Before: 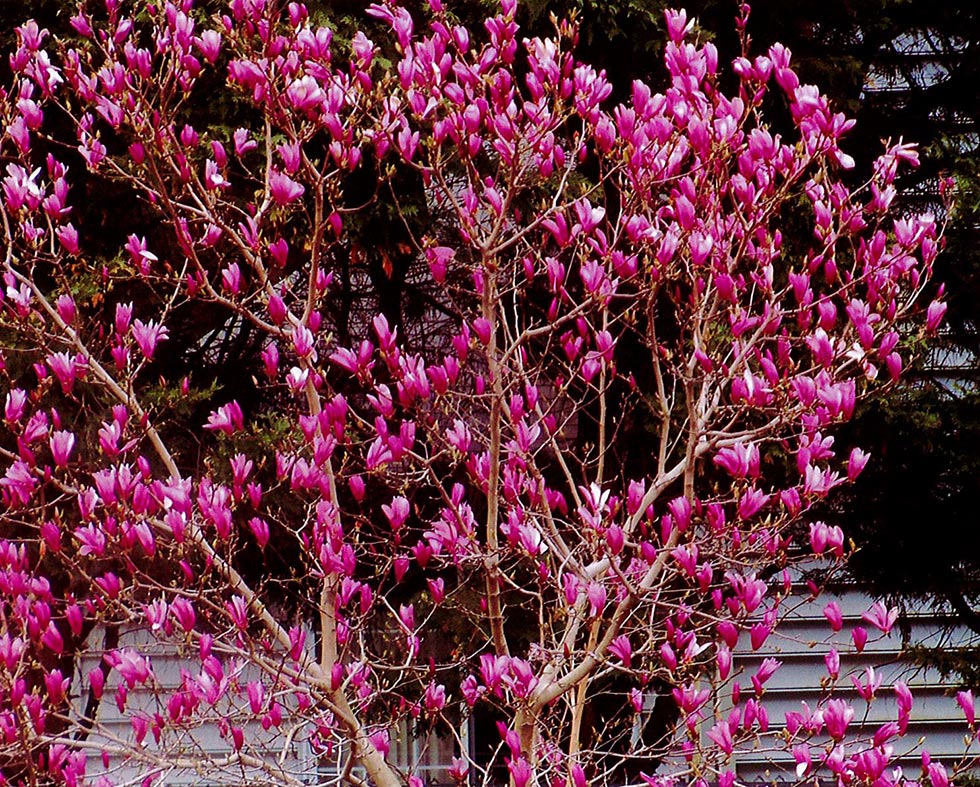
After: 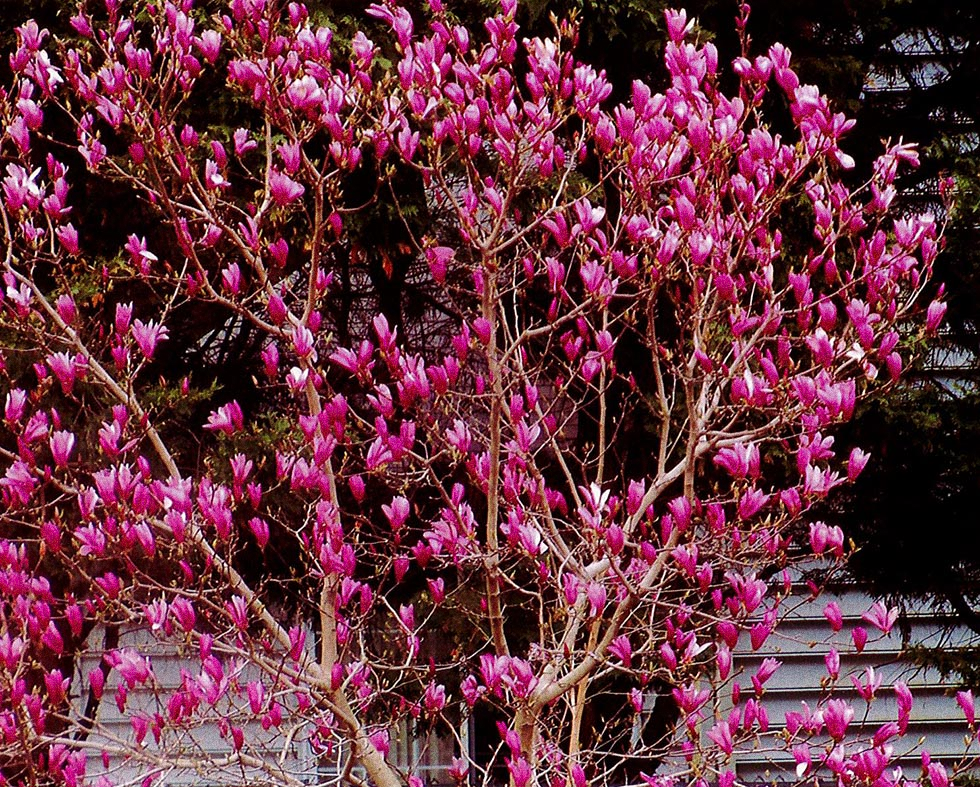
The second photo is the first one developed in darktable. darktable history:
white balance: red 1.009, blue 0.985
grain: coarseness 0.09 ISO, strength 40%
